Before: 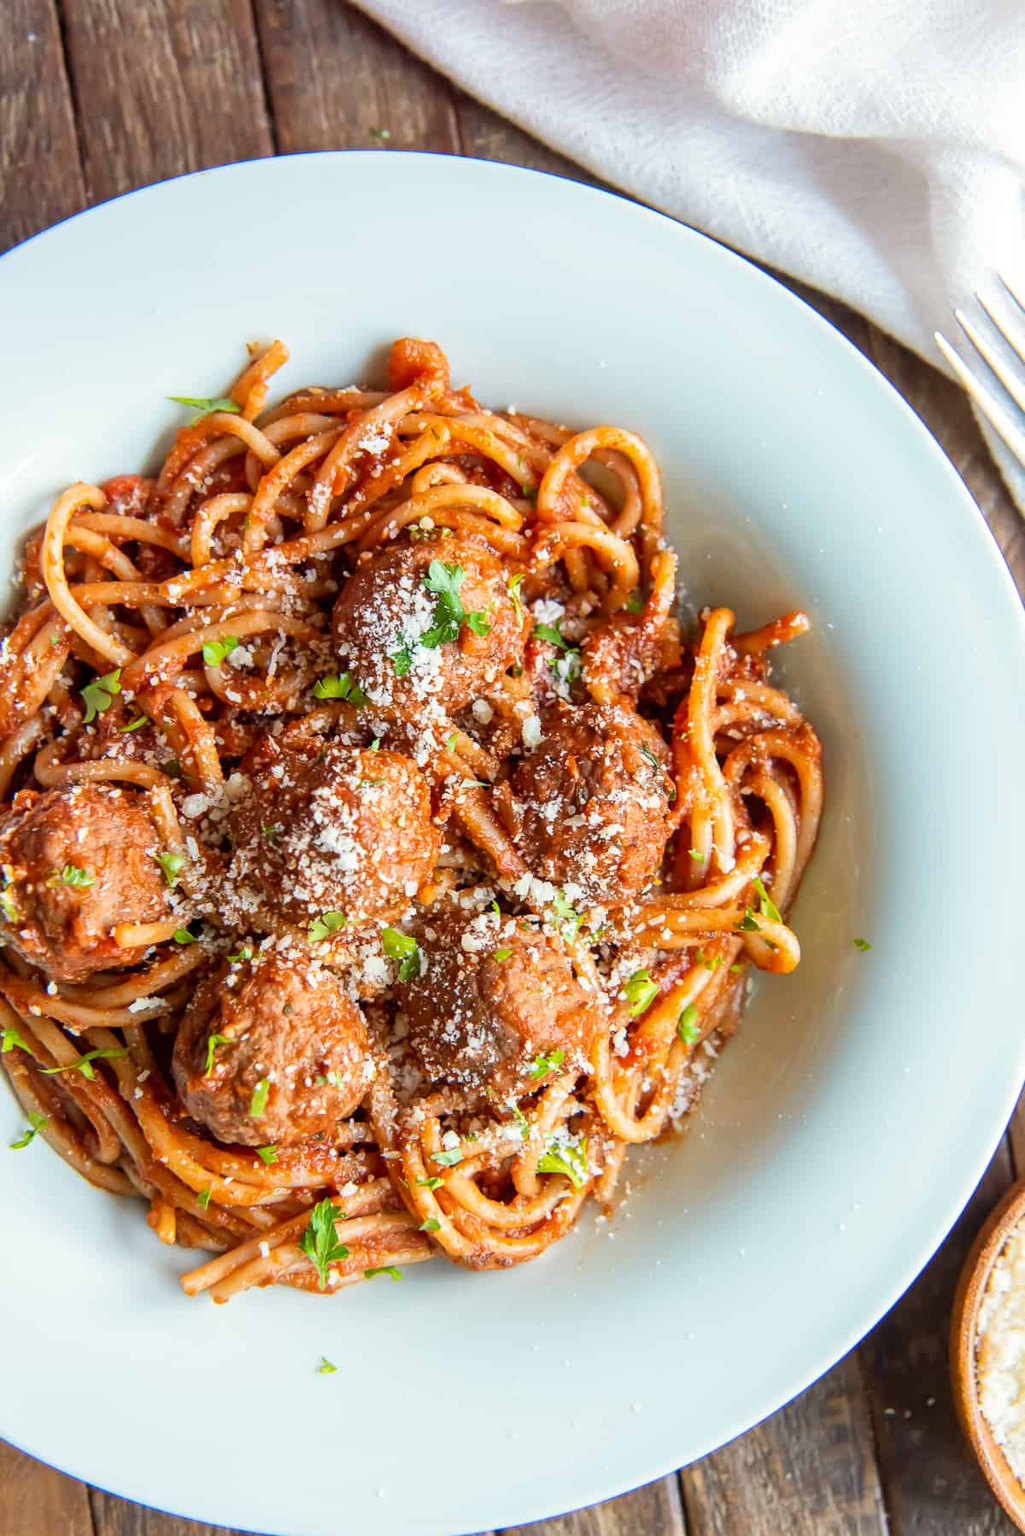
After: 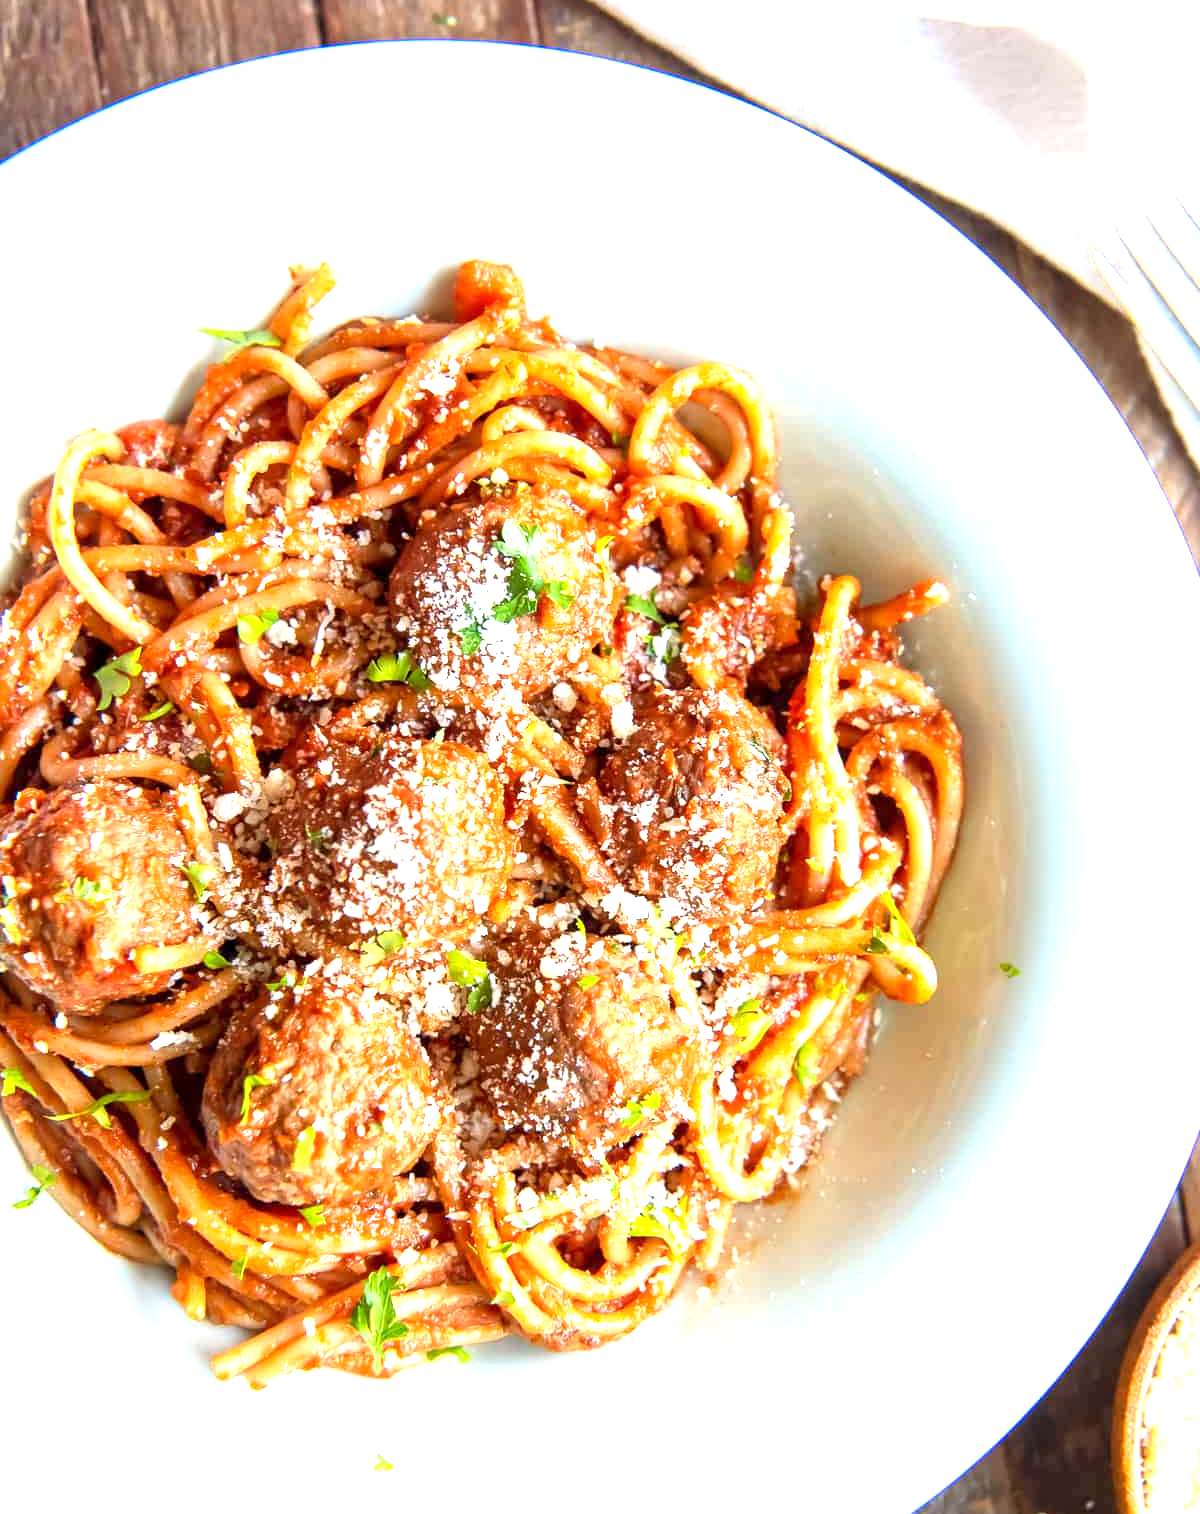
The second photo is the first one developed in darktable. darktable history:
crop: top 7.606%, bottom 8.167%
exposure: black level correction 0.001, exposure 1.046 EV, compensate exposure bias true, compensate highlight preservation false
color zones: curves: ch0 [(0, 0.5) (0.143, 0.5) (0.286, 0.5) (0.429, 0.5) (0.62, 0.489) (0.714, 0.445) (0.844, 0.496) (1, 0.5)]; ch1 [(0, 0.5) (0.143, 0.5) (0.286, 0.5) (0.429, 0.5) (0.571, 0.5) (0.714, 0.523) (0.857, 0.5) (1, 0.5)]
